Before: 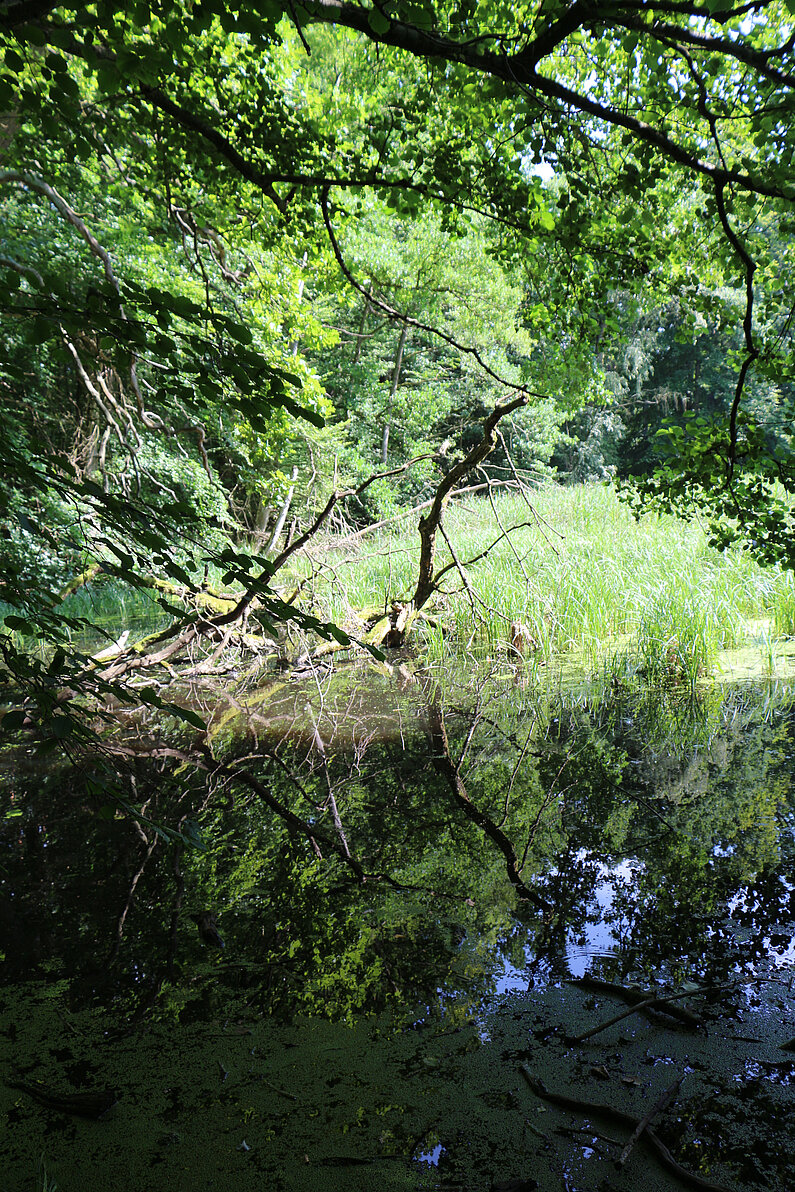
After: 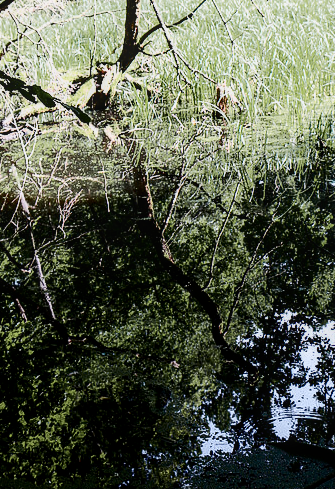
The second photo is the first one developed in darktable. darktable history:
crop: left 37.221%, top 45.169%, right 20.63%, bottom 13.777%
local contrast: on, module defaults
contrast brightness saturation: contrast 0.5, saturation -0.1
color zones: curves: ch0 [(0, 0.533) (0.126, 0.533) (0.234, 0.533) (0.368, 0.357) (0.5, 0.5) (0.625, 0.5) (0.74, 0.637) (0.875, 0.5)]; ch1 [(0.004, 0.708) (0.129, 0.662) (0.25, 0.5) (0.375, 0.331) (0.496, 0.396) (0.625, 0.649) (0.739, 0.26) (0.875, 0.5) (1, 0.478)]; ch2 [(0, 0.409) (0.132, 0.403) (0.236, 0.558) (0.379, 0.448) (0.5, 0.5) (0.625, 0.5) (0.691, 0.39) (0.875, 0.5)]
filmic rgb: black relative exposure -7.65 EV, white relative exposure 4.56 EV, hardness 3.61
